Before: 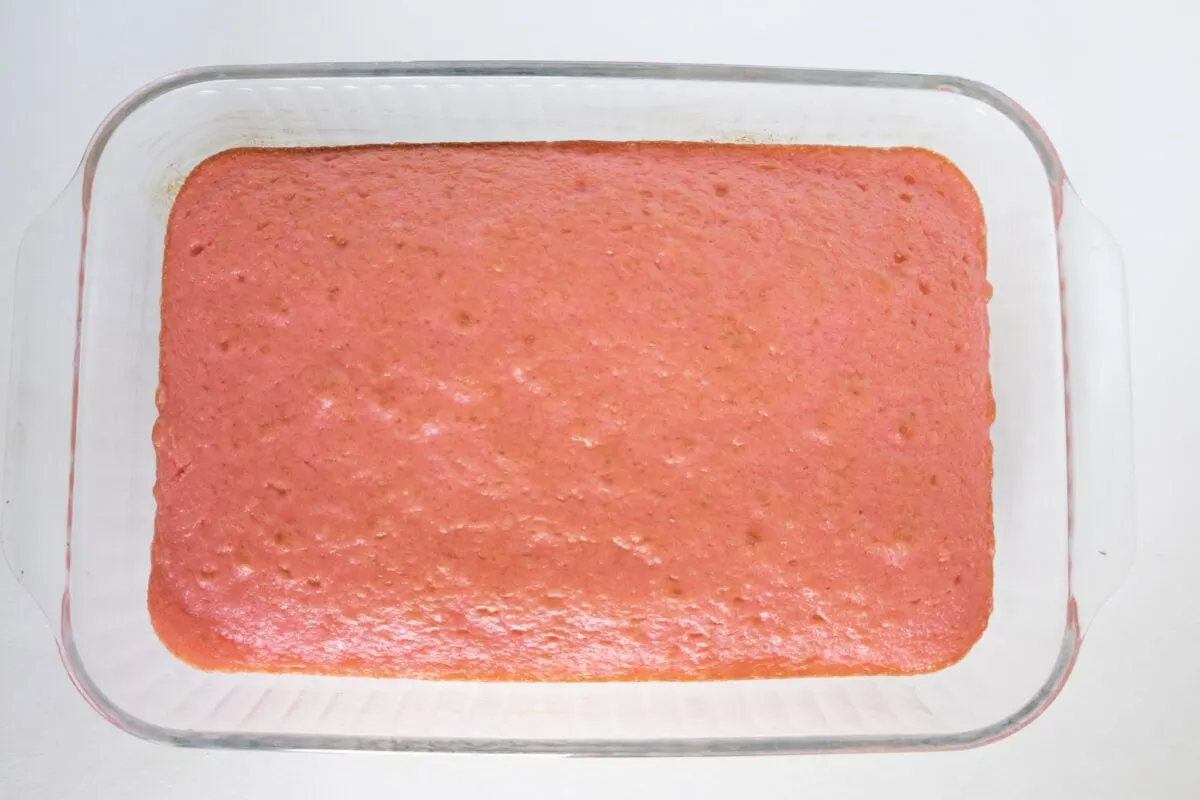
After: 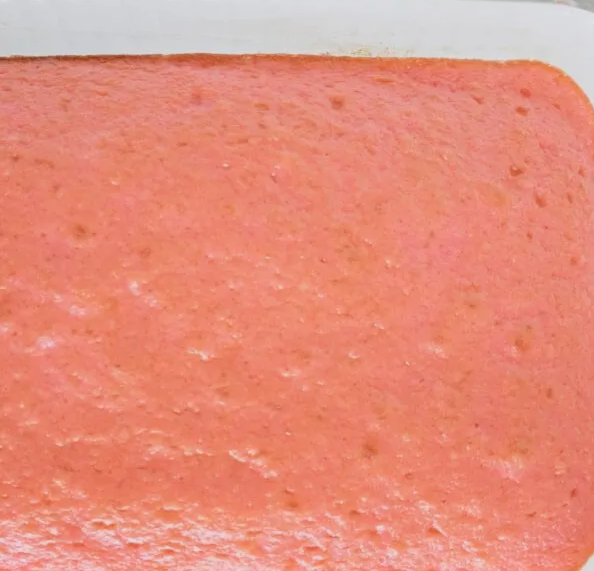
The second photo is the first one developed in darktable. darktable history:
crop: left 32.075%, top 10.976%, right 18.355%, bottom 17.596%
rgb levels: preserve colors sum RGB, levels [[0.038, 0.433, 0.934], [0, 0.5, 1], [0, 0.5, 1]]
